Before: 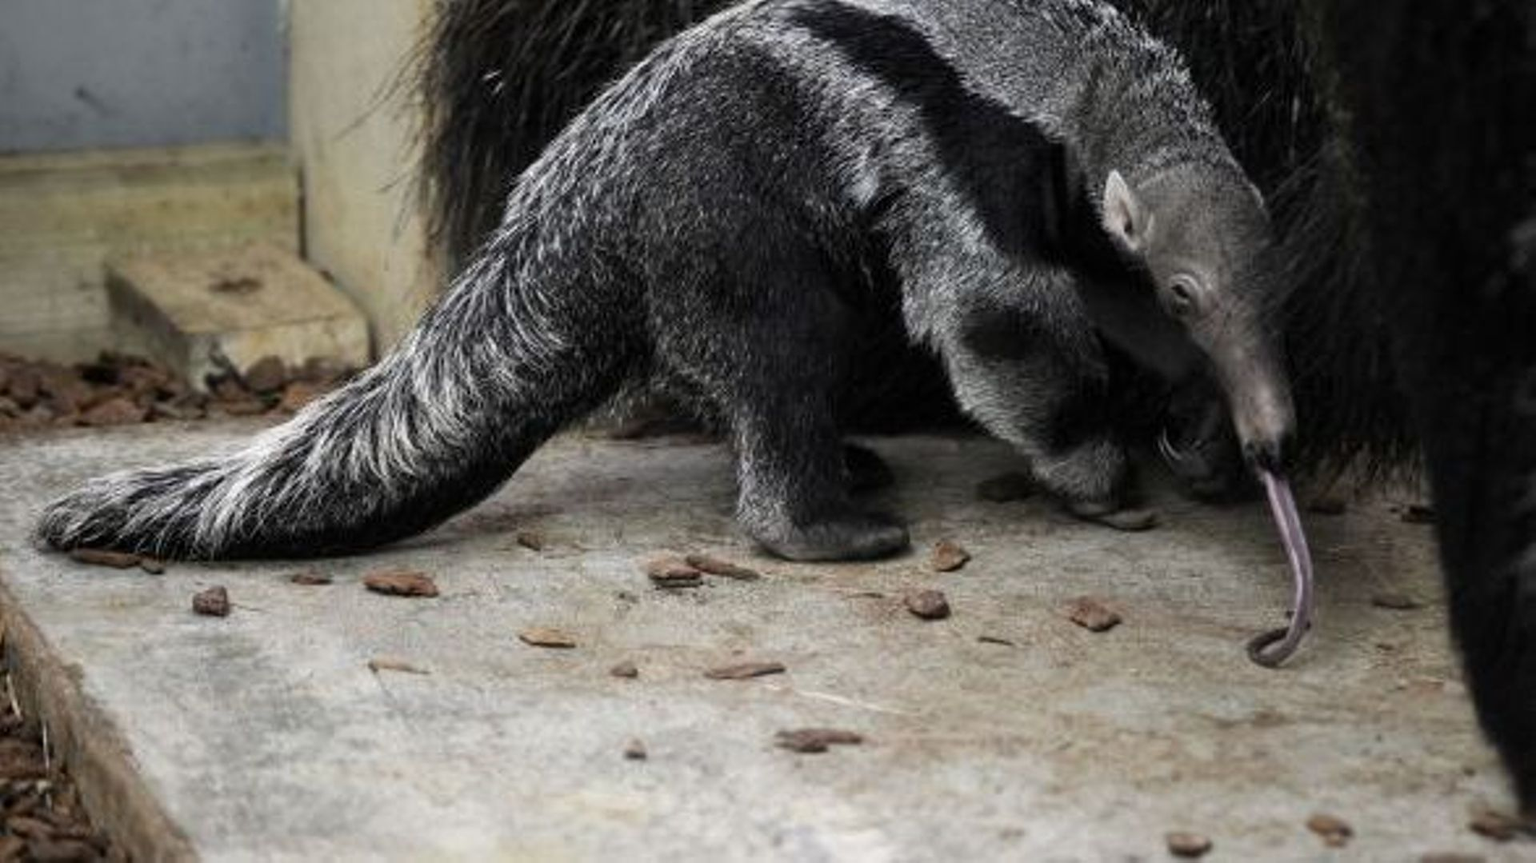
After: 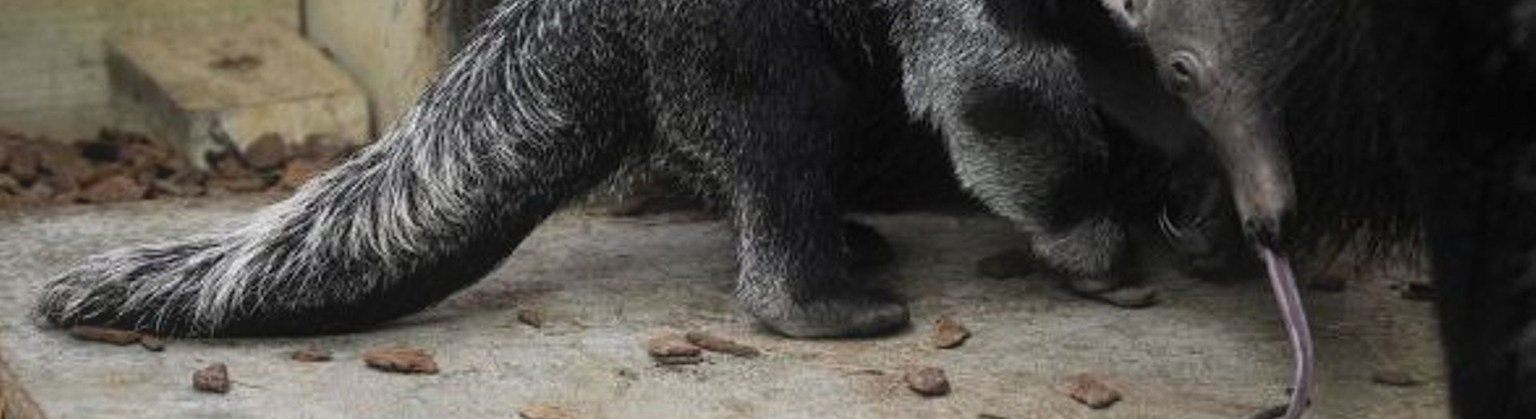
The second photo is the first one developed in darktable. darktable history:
crop and rotate: top 25.922%, bottom 25.483%
contrast equalizer: y [[0.439, 0.44, 0.442, 0.457, 0.493, 0.498], [0.5 ×6], [0.5 ×6], [0 ×6], [0 ×6]]
